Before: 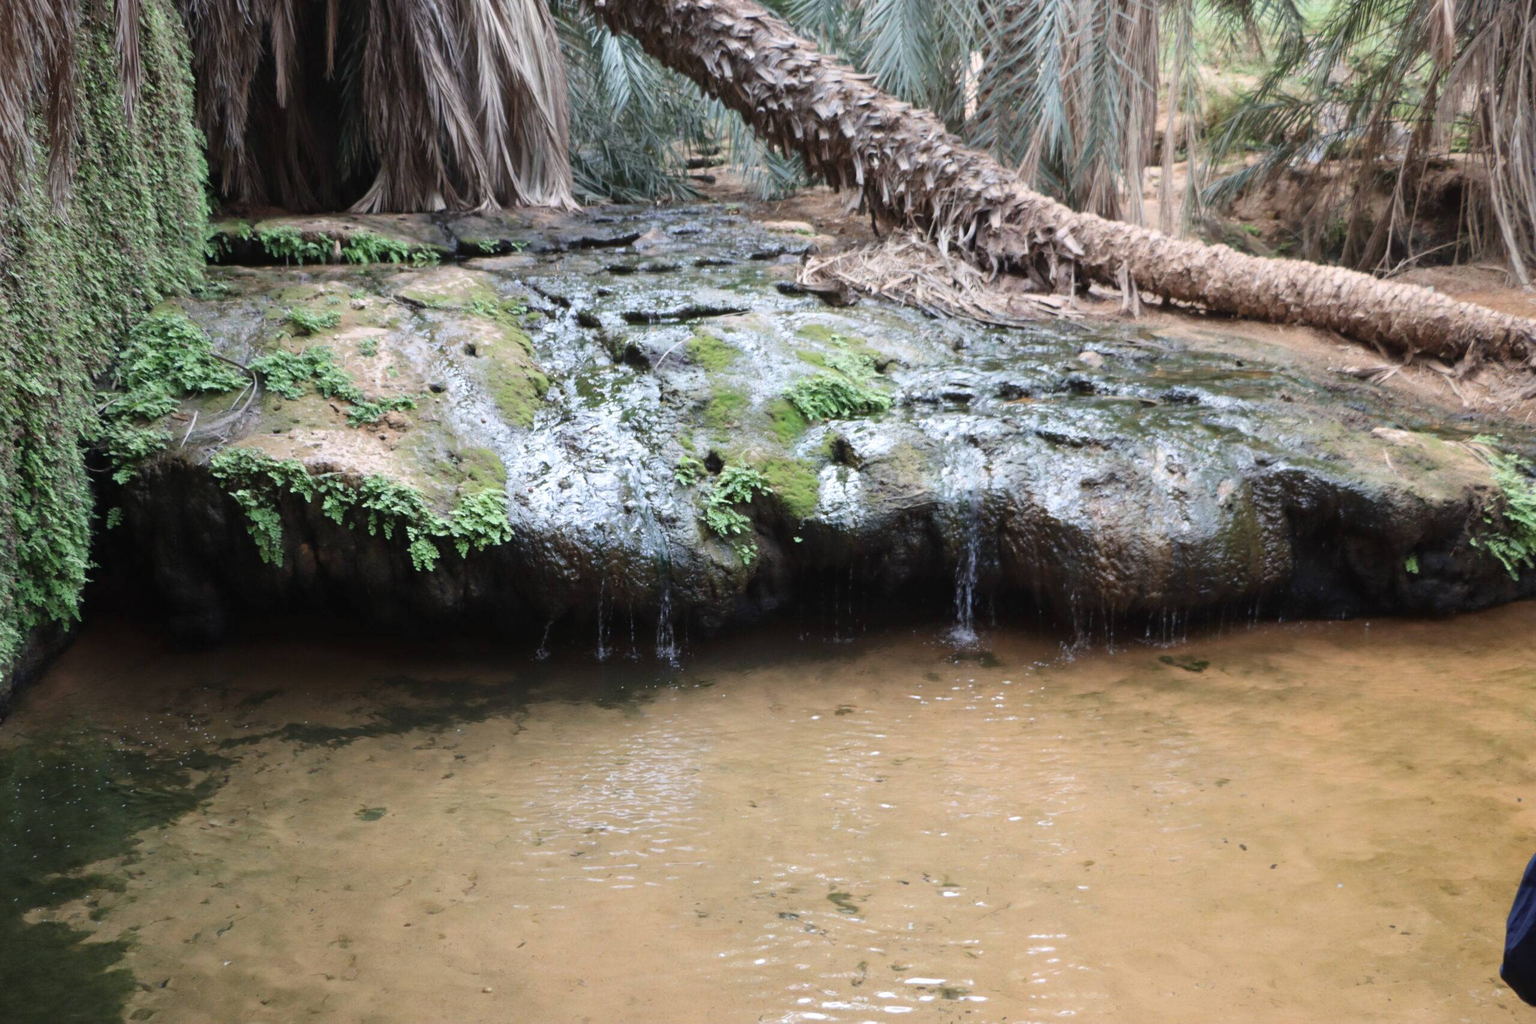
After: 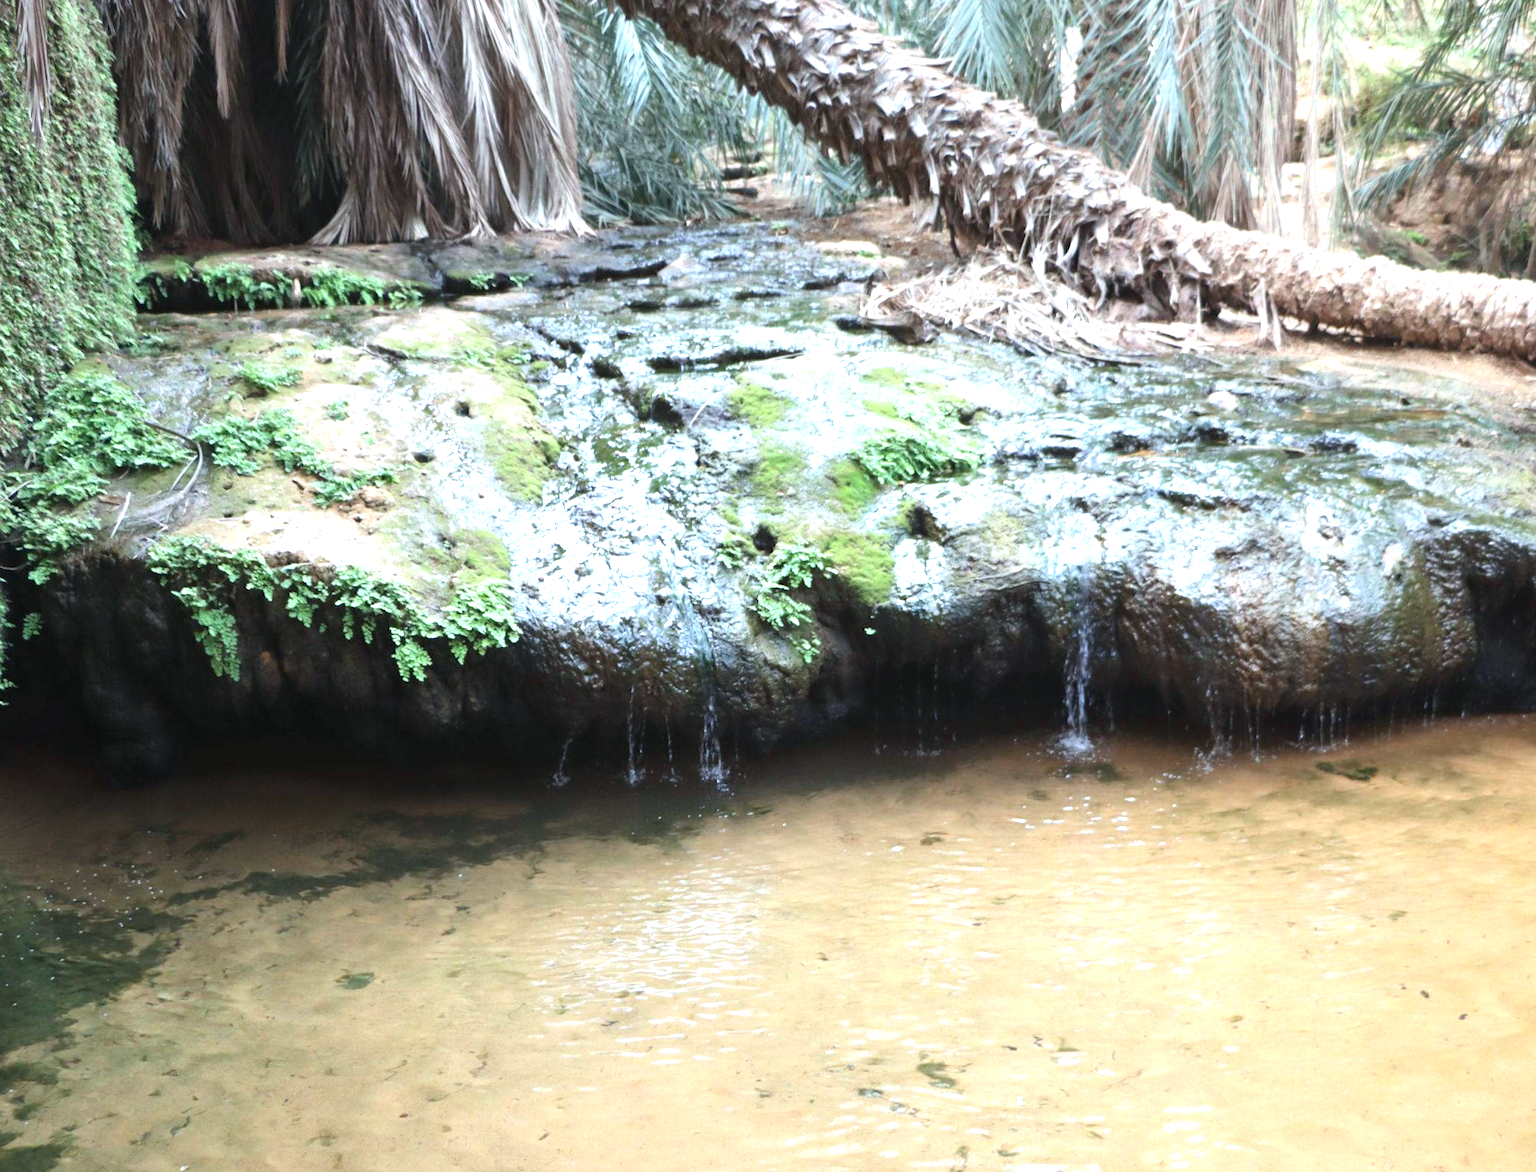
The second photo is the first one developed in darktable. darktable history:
exposure: exposure 1 EV, compensate highlight preservation false
color calibration: gray › normalize channels true, illuminant as shot in camera, x 0.359, y 0.362, temperature 4584.15 K, gamut compression 0.026
crop and rotate: angle 1.47°, left 4.117%, top 0.551%, right 11.162%, bottom 2.508%
